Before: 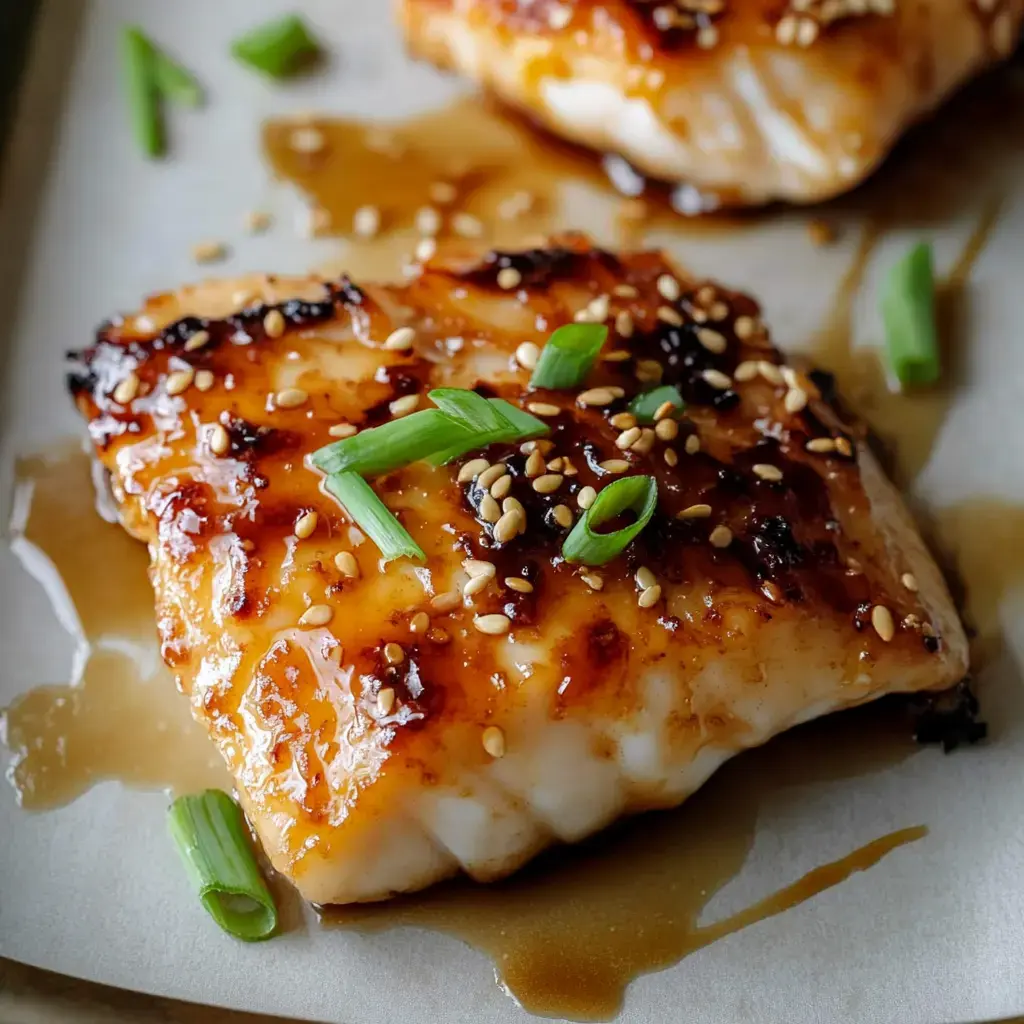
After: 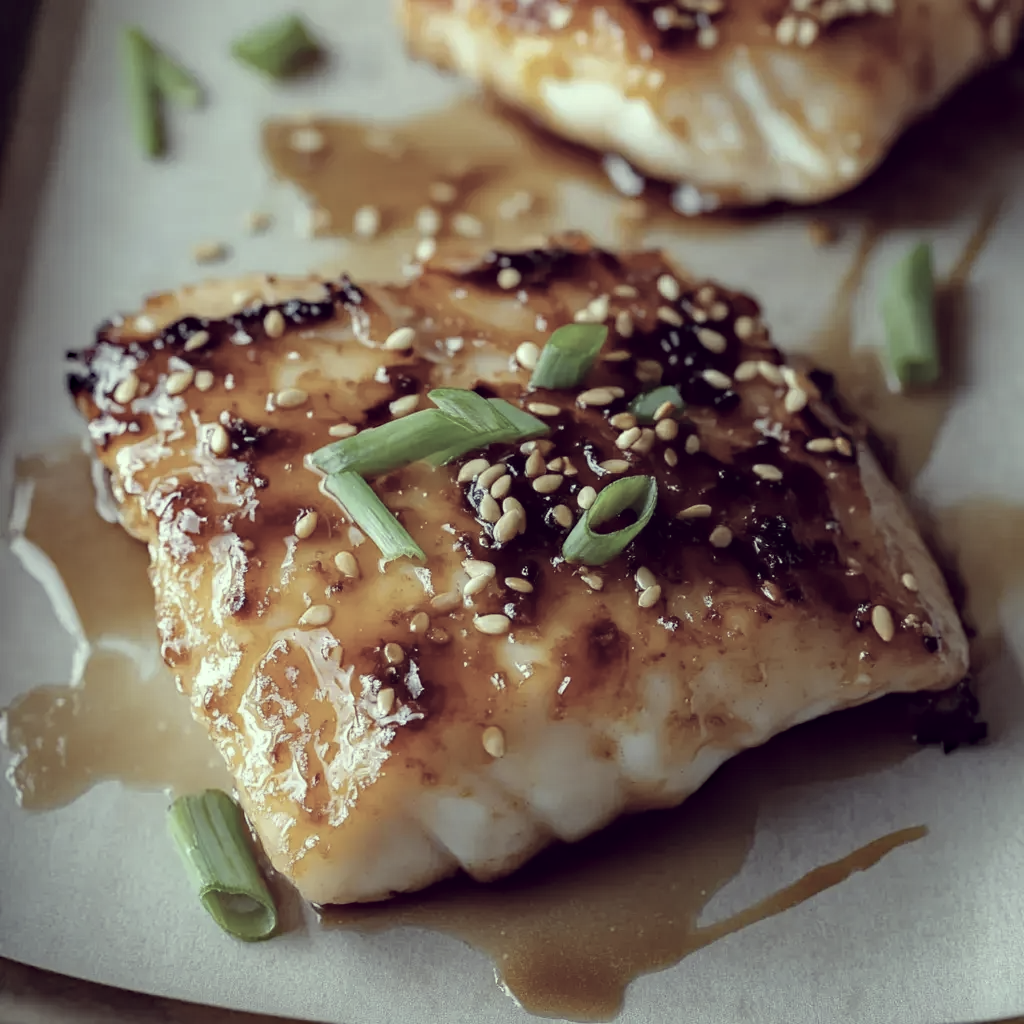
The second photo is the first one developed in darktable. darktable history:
haze removal: adaptive false
color correction: highlights a* -20.59, highlights b* 20.69, shadows a* 19.46, shadows b* -19.91, saturation 0.443
